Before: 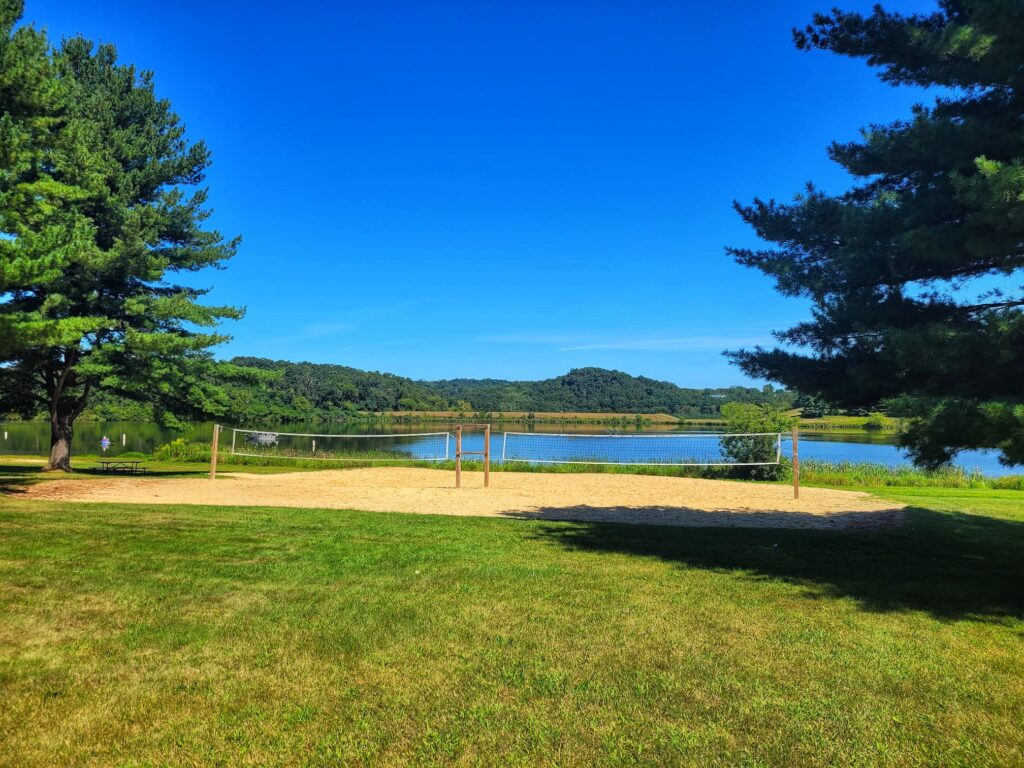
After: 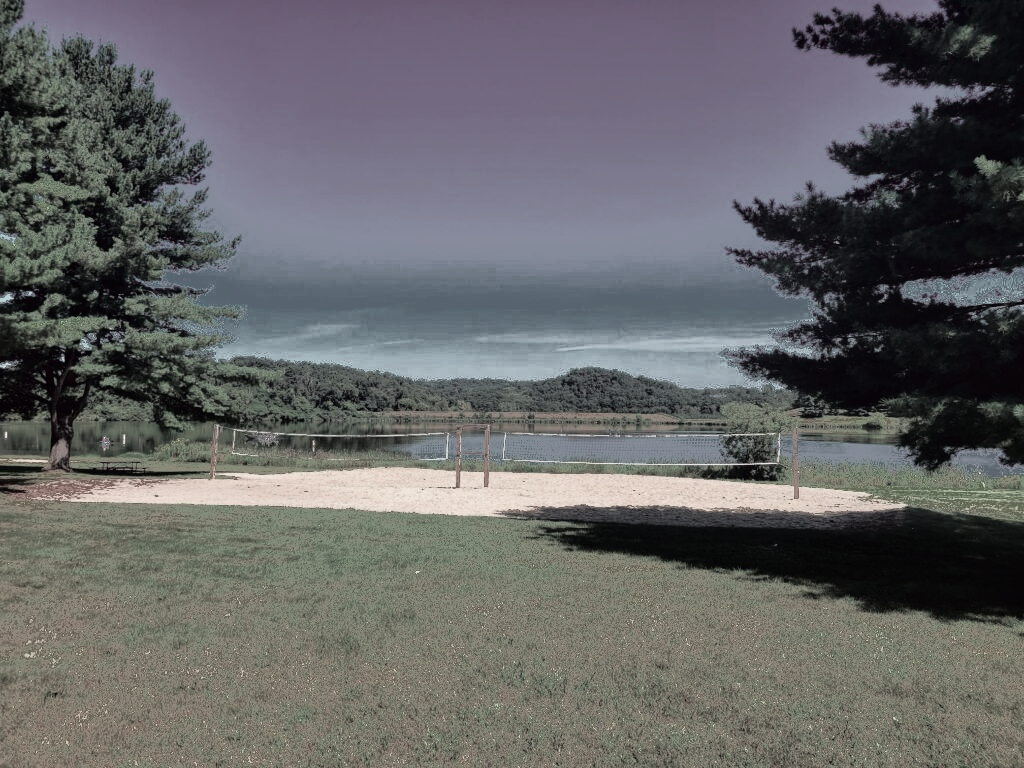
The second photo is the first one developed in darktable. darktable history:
color contrast: green-magenta contrast 0.3, blue-yellow contrast 0.15
tone curve: curves: ch0 [(0, 0) (0.126, 0.061) (0.362, 0.382) (0.498, 0.498) (0.706, 0.712) (1, 1)]; ch1 [(0, 0) (0.5, 0.522) (0.55, 0.586) (1, 1)]; ch2 [(0, 0) (0.44, 0.424) (0.5, 0.482) (0.537, 0.538) (1, 1)], color space Lab, independent channels, preserve colors none
fill light: exposure -0.73 EV, center 0.69, width 2.2
